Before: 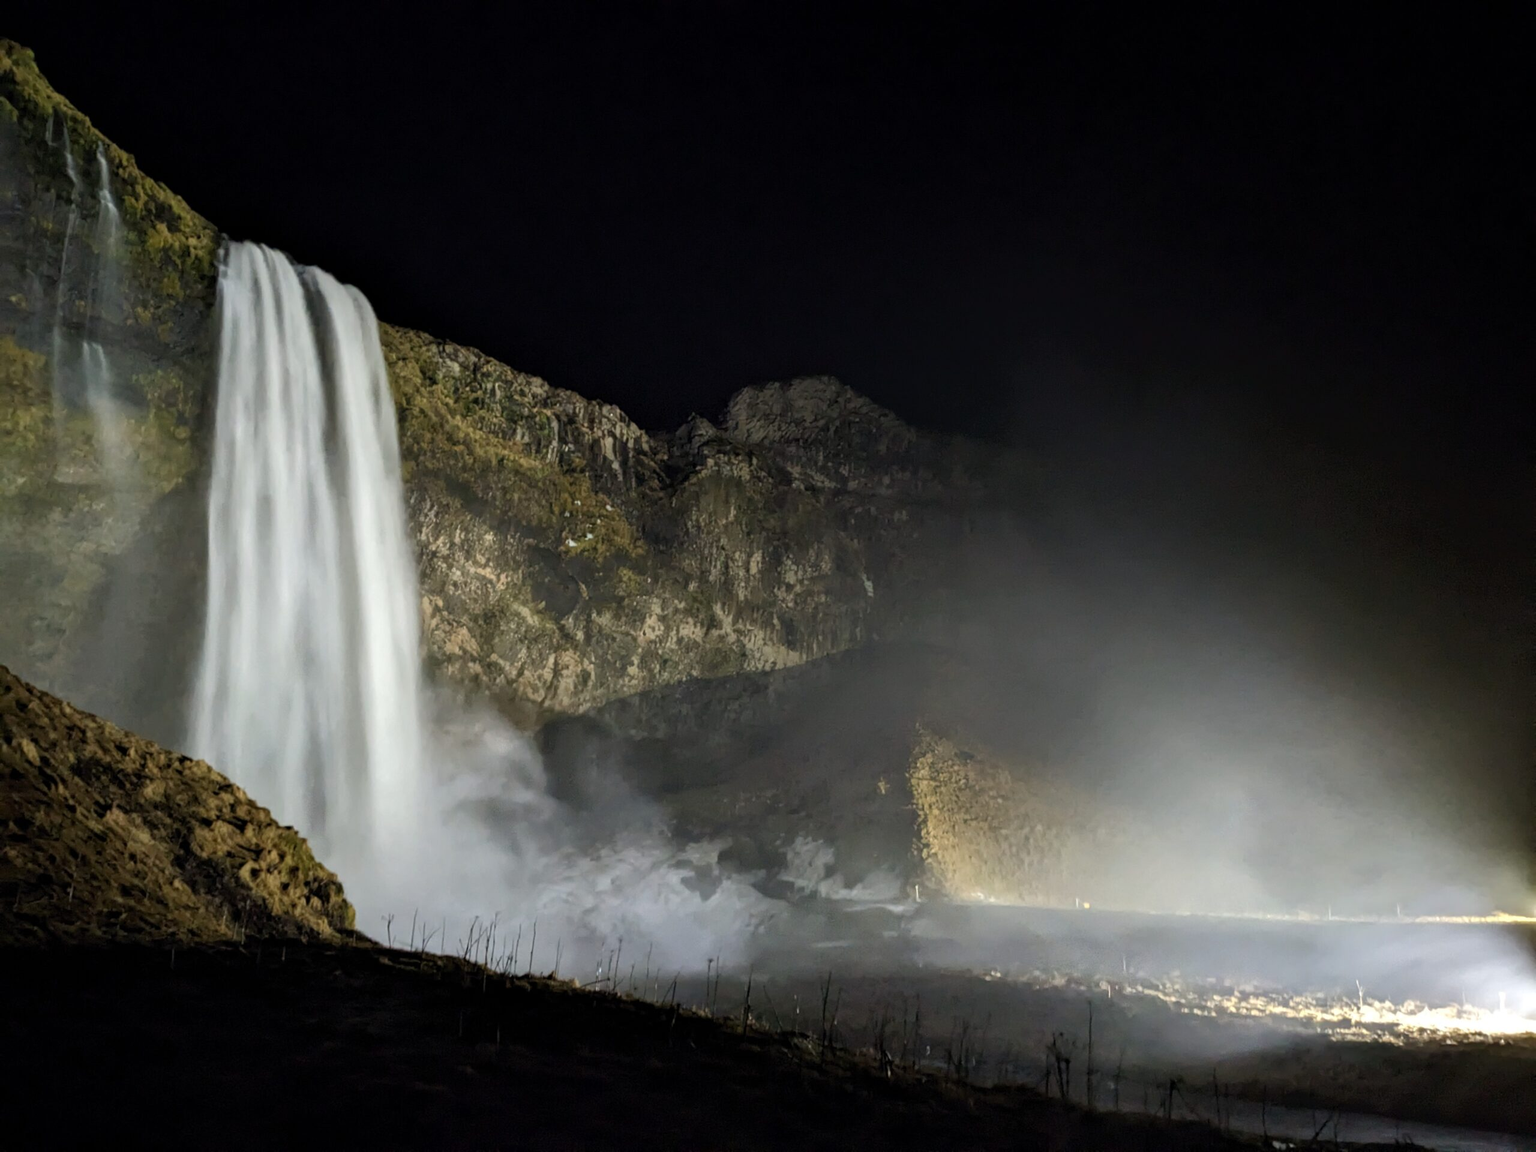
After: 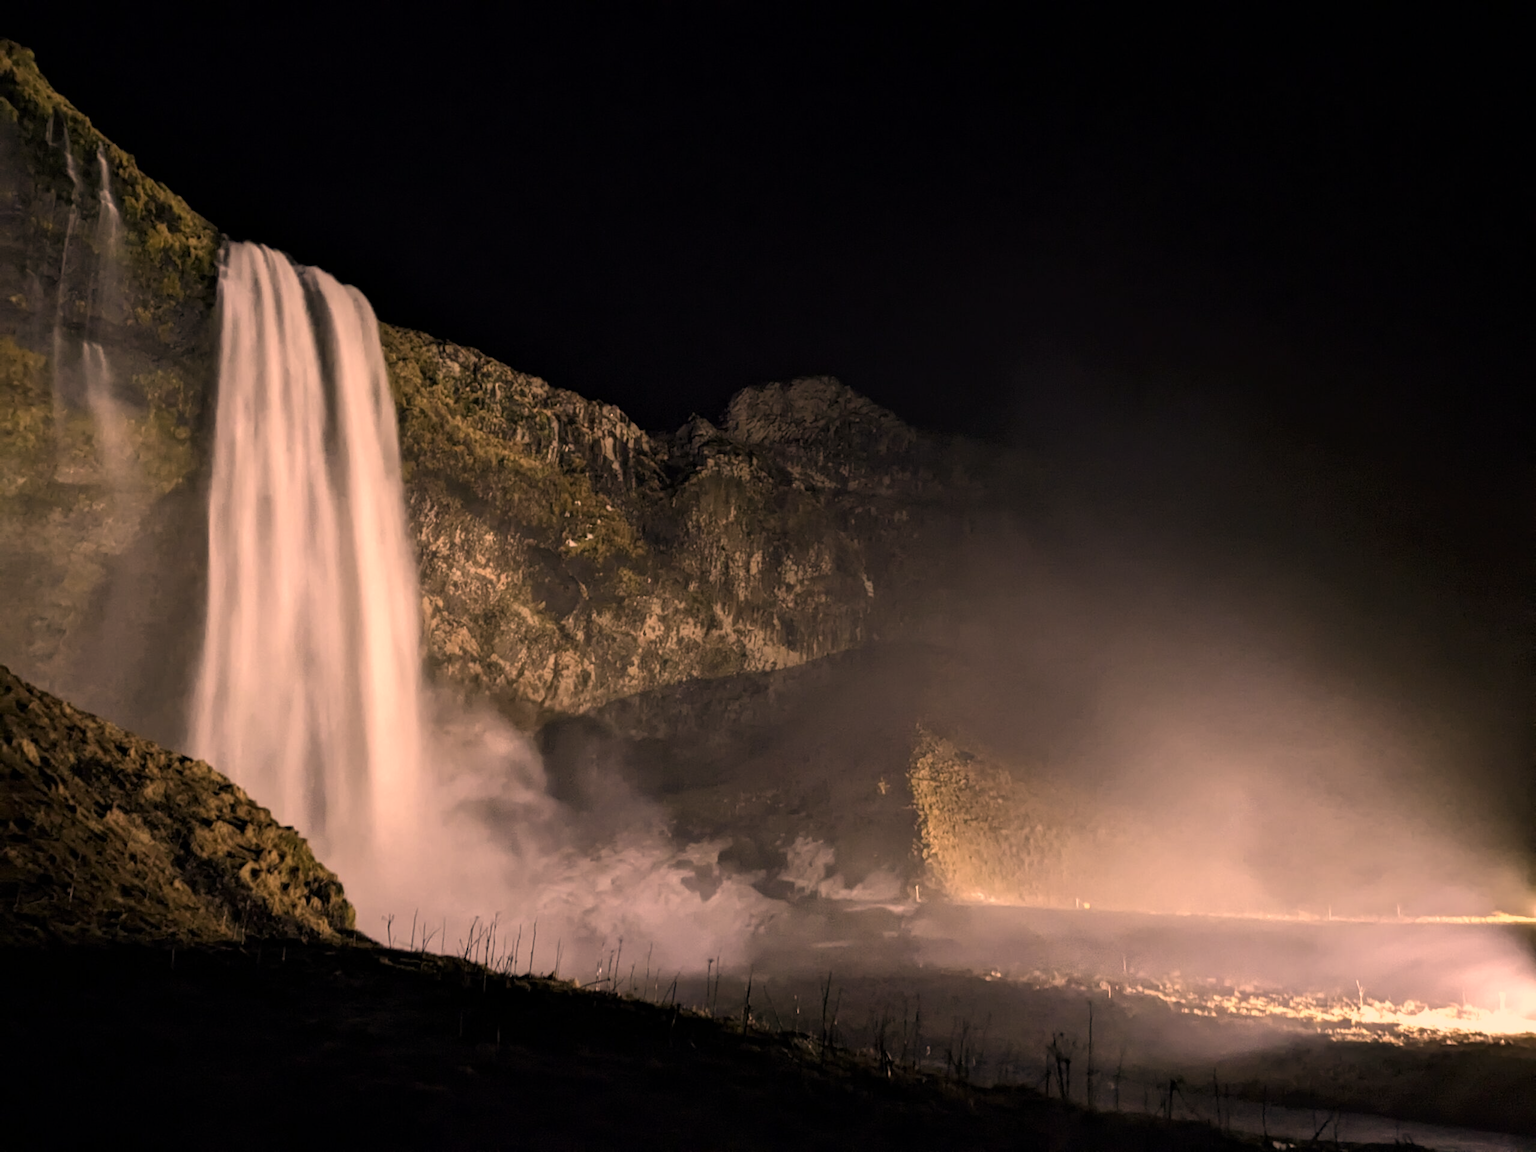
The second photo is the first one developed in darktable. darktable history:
contrast brightness saturation: contrast 0.03, brightness -0.04
color correction: highlights a* 40, highlights b* 40, saturation 0.69
